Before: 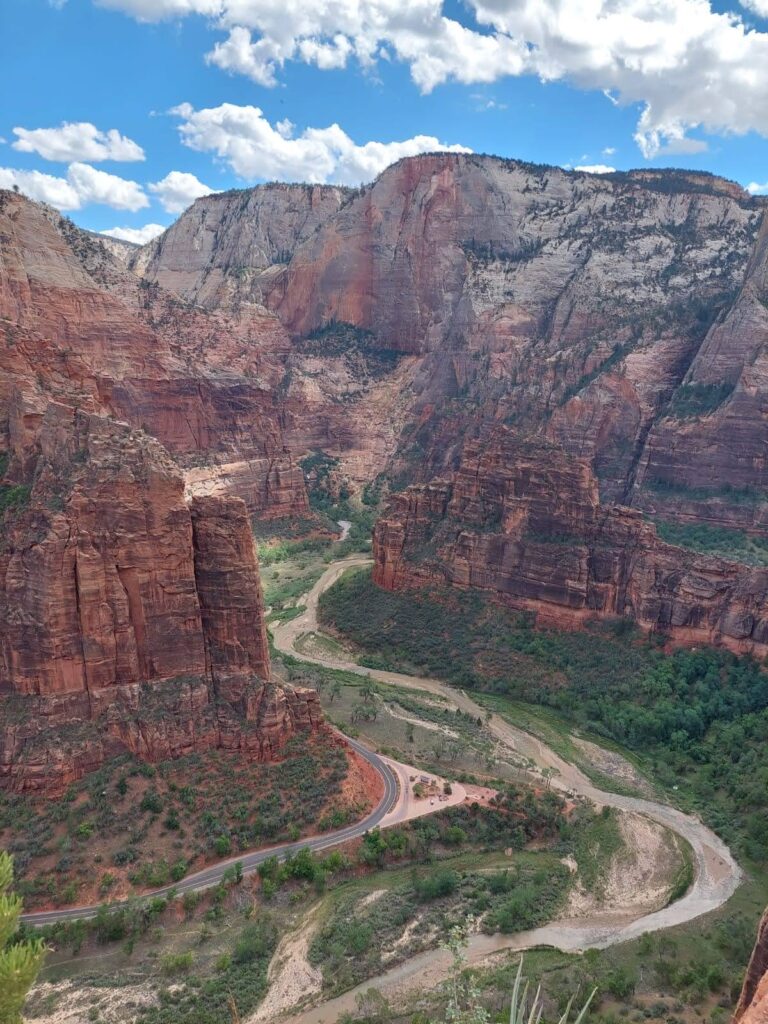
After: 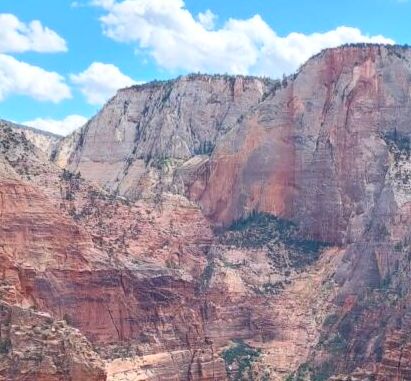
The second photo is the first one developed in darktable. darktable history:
crop: left 10.232%, top 10.737%, right 36.232%, bottom 52.019%
contrast brightness saturation: contrast 0.204, brightness 0.165, saturation 0.219
